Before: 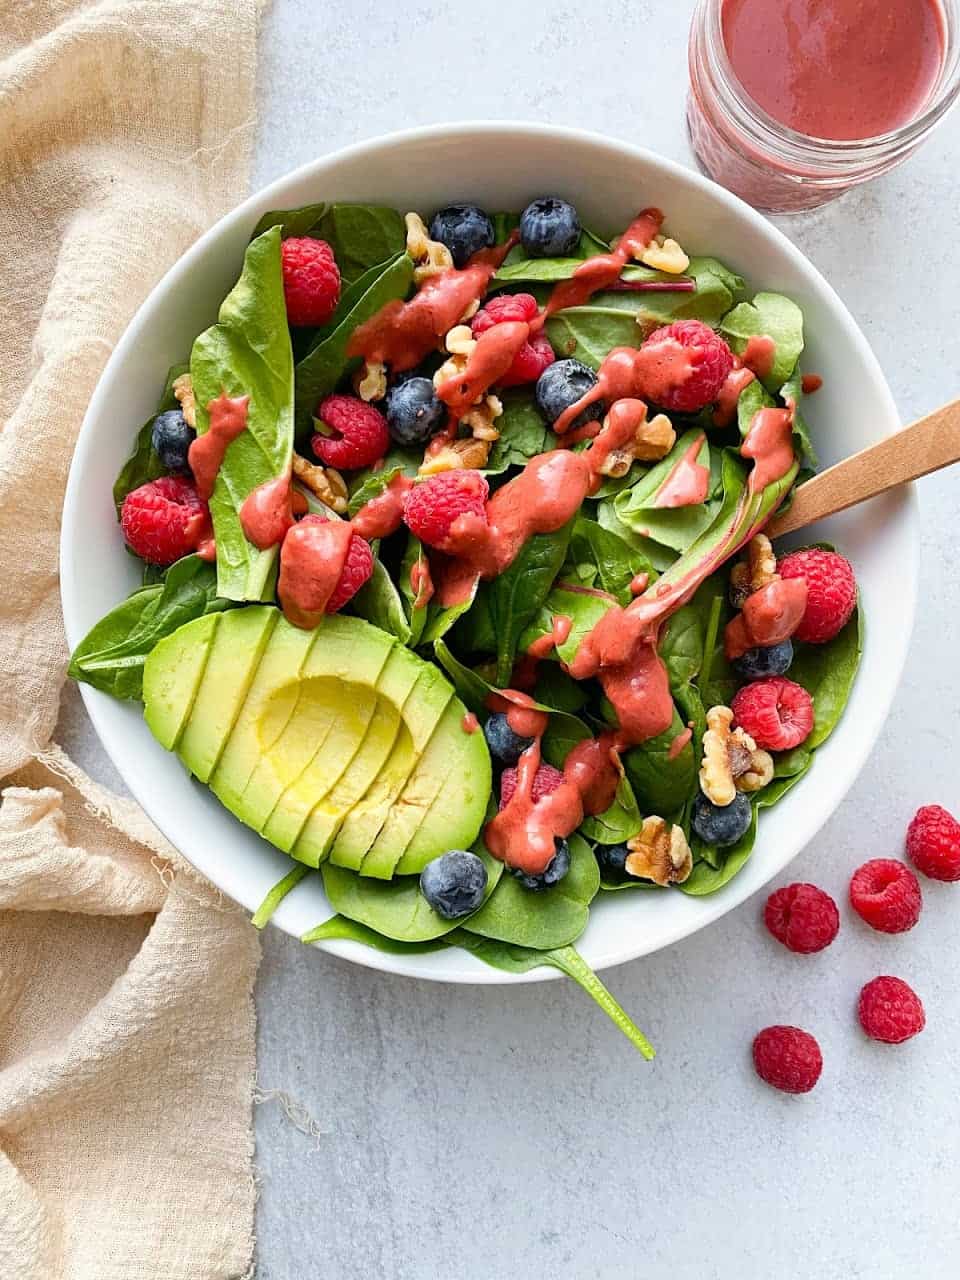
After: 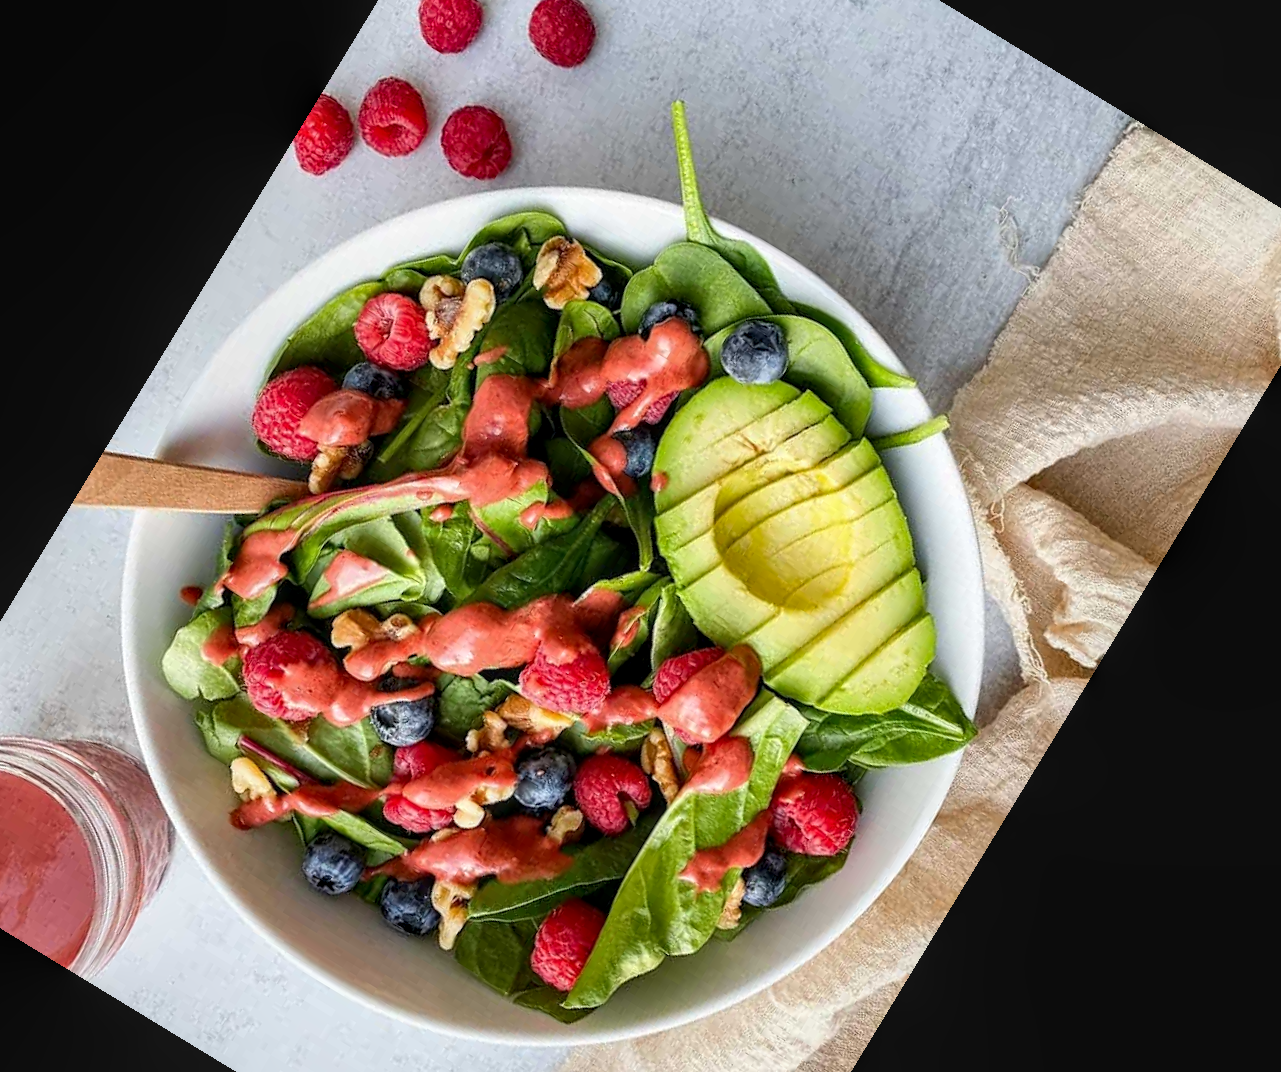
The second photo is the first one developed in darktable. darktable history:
crop and rotate: angle 148.68°, left 9.111%, top 15.603%, right 4.588%, bottom 17.041%
local contrast: on, module defaults
